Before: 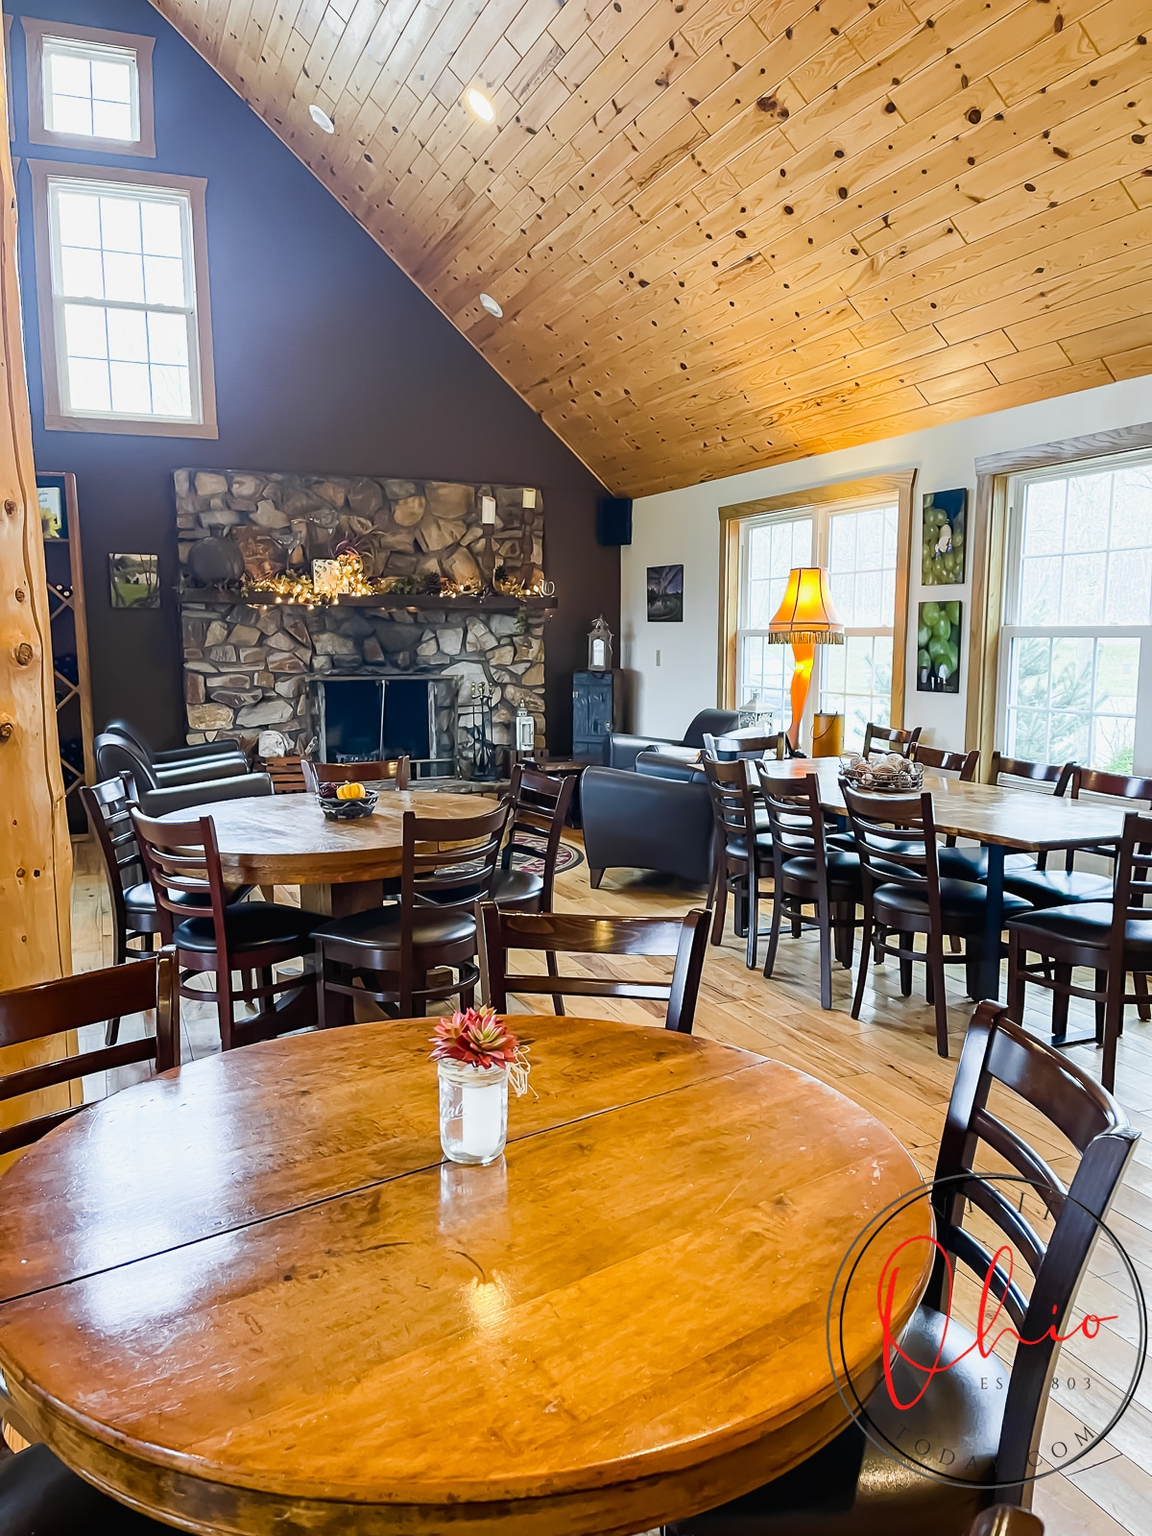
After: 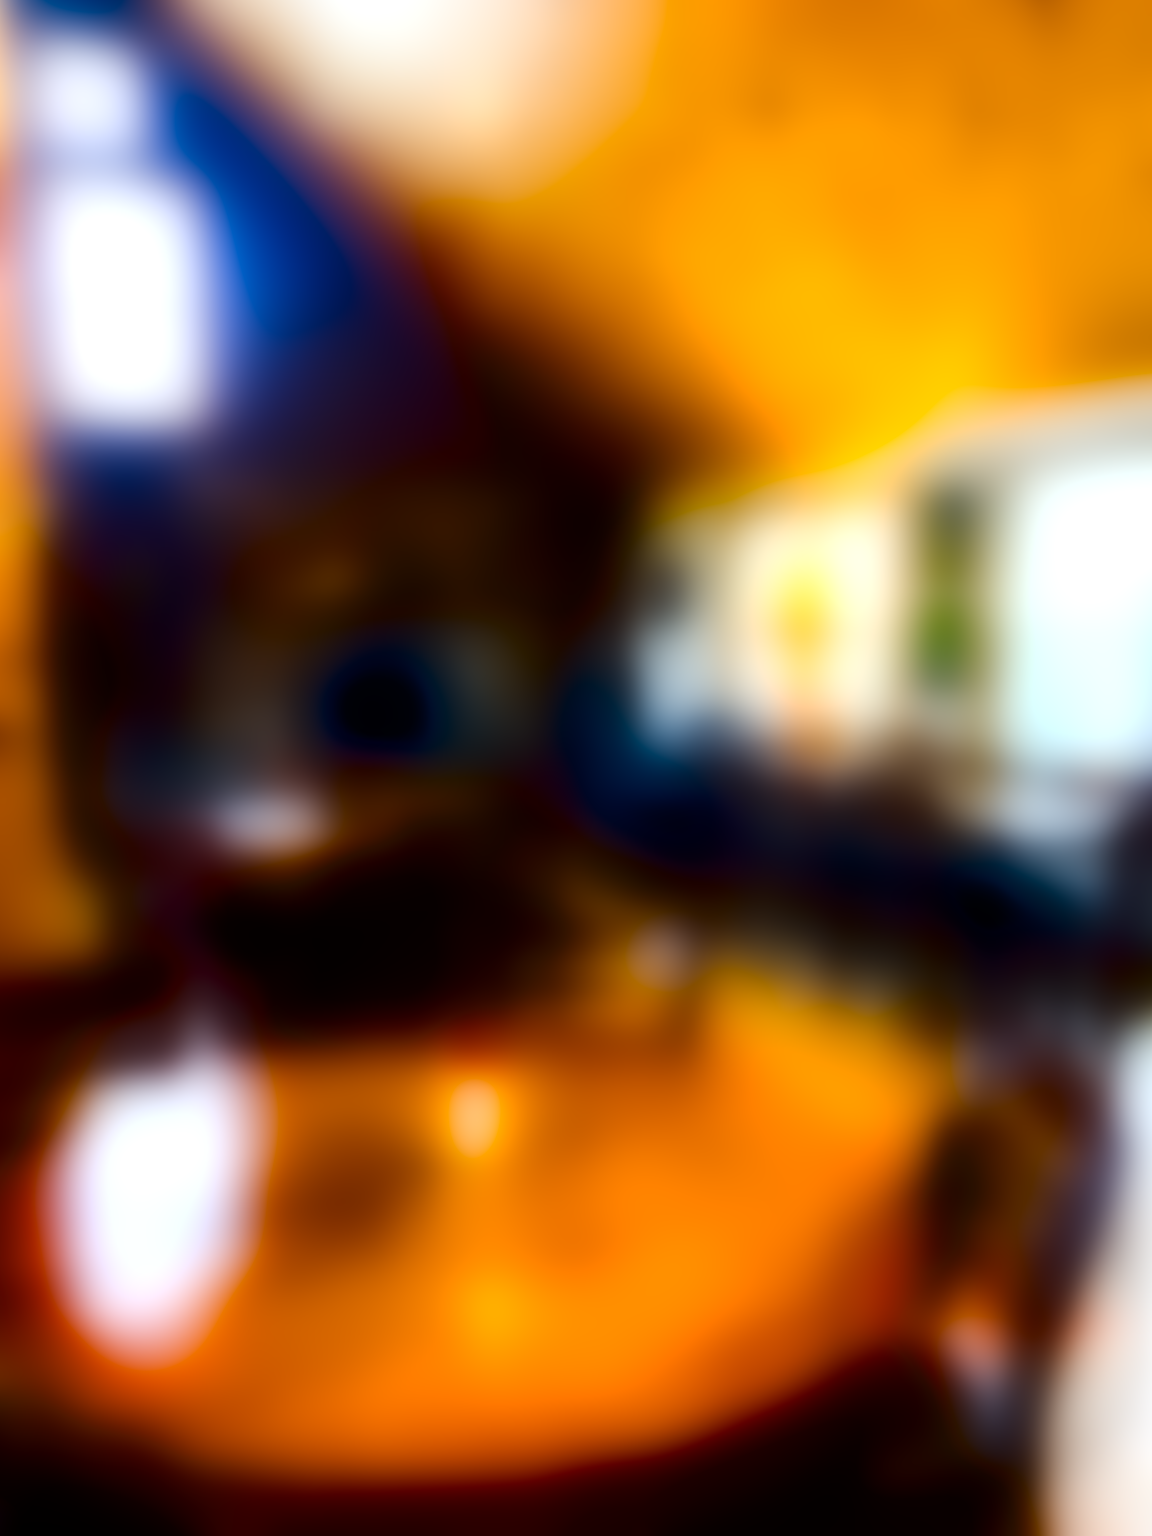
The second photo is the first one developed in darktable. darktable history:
contrast brightness saturation: saturation 0.5
color balance rgb: linear chroma grading › shadows 10%, linear chroma grading › highlights 10%, linear chroma grading › global chroma 15%, linear chroma grading › mid-tones 15%, perceptual saturation grading › global saturation 40%, perceptual saturation grading › highlights -25%, perceptual saturation grading › mid-tones 35%, perceptual saturation grading › shadows 35%, perceptual brilliance grading › global brilliance 11.29%, global vibrance 11.29%
lowpass: radius 31.92, contrast 1.72, brightness -0.98, saturation 0.94
